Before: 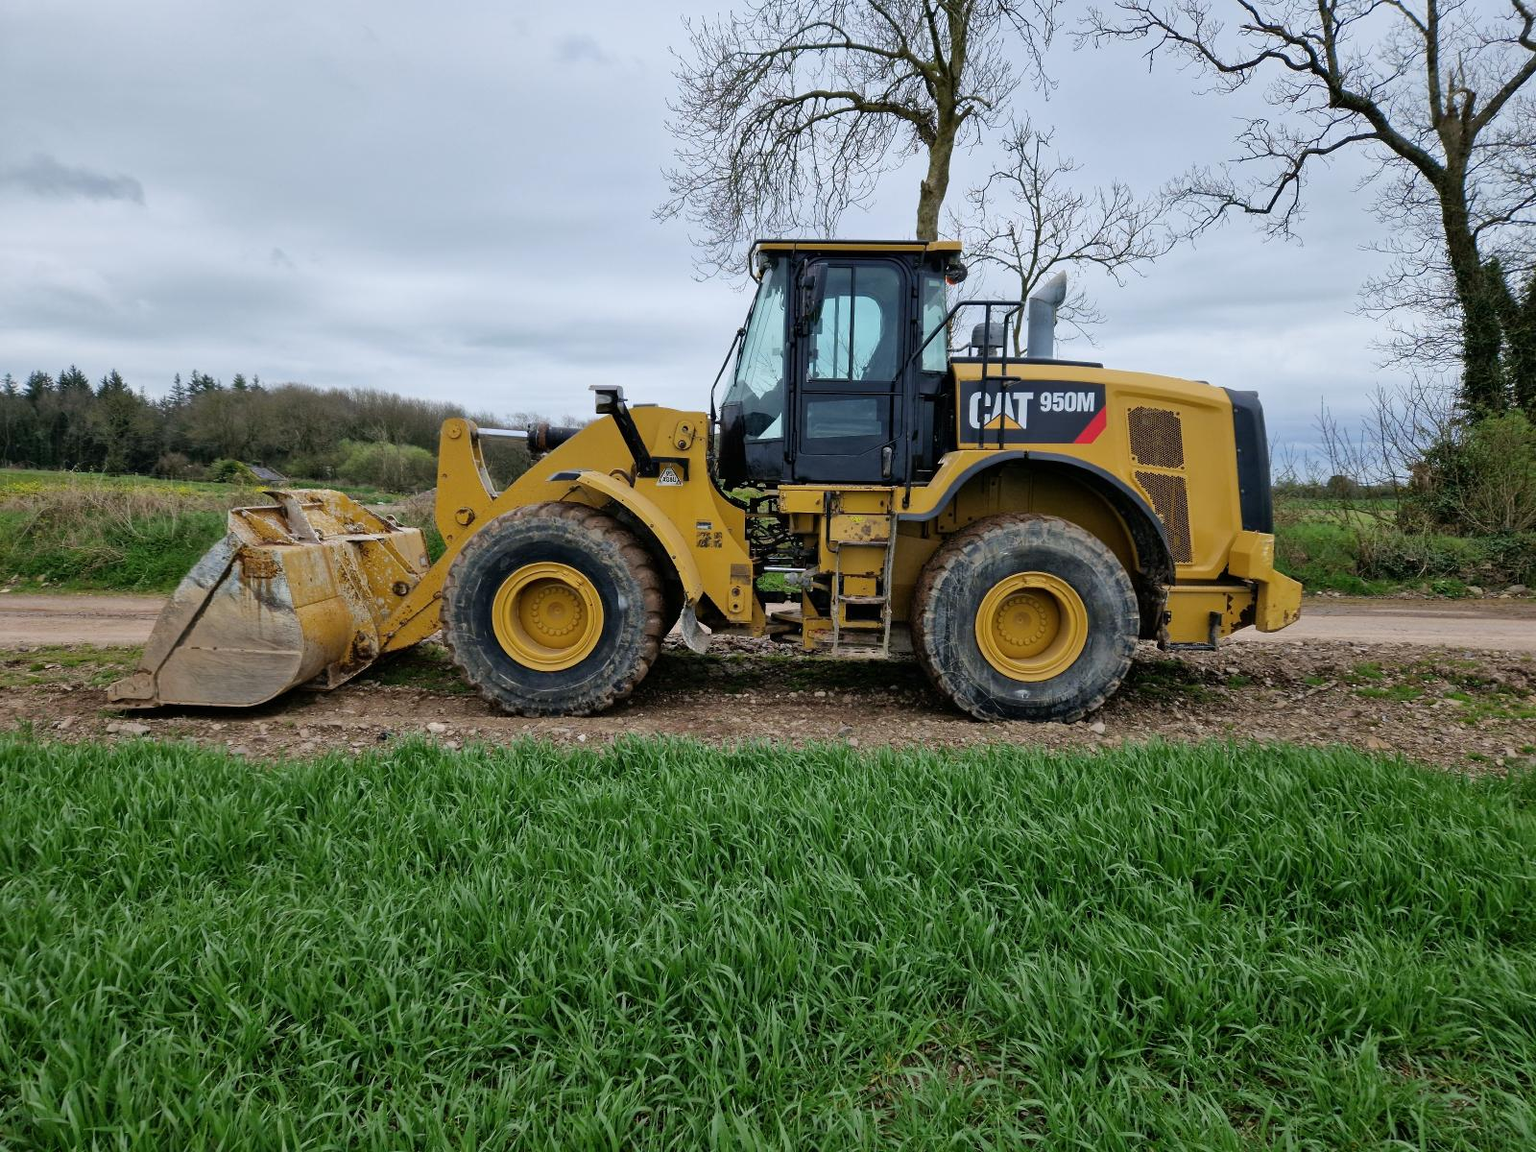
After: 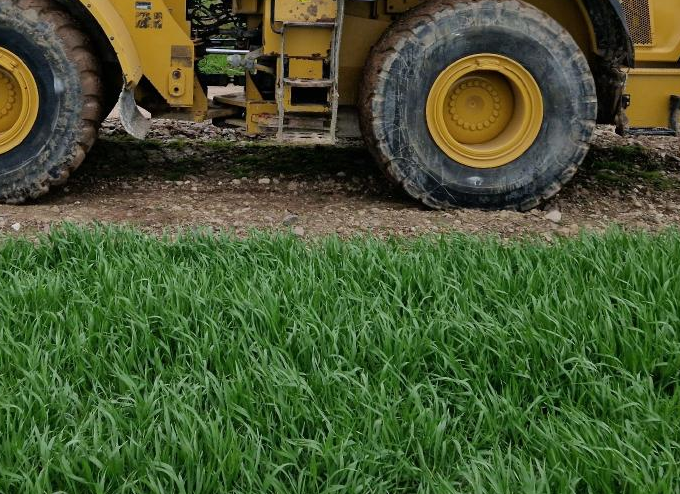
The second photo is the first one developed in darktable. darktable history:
crop: left 36.922%, top 45.189%, right 20.523%, bottom 13.607%
